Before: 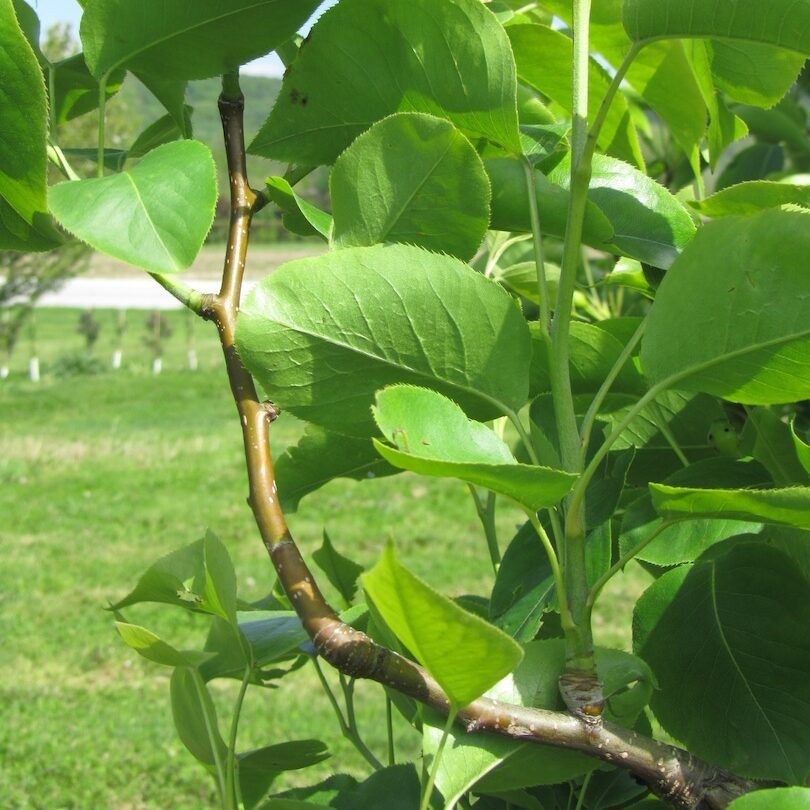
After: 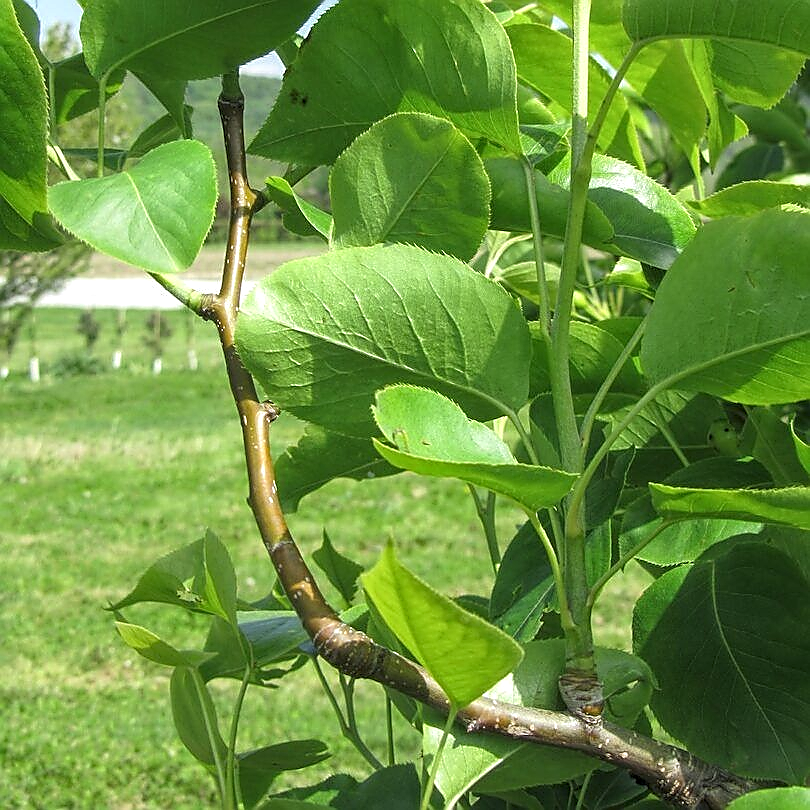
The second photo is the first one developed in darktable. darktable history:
sharpen: radius 1.4, amount 1.25, threshold 0.7
local contrast: highlights 99%, shadows 86%, detail 160%, midtone range 0.2
